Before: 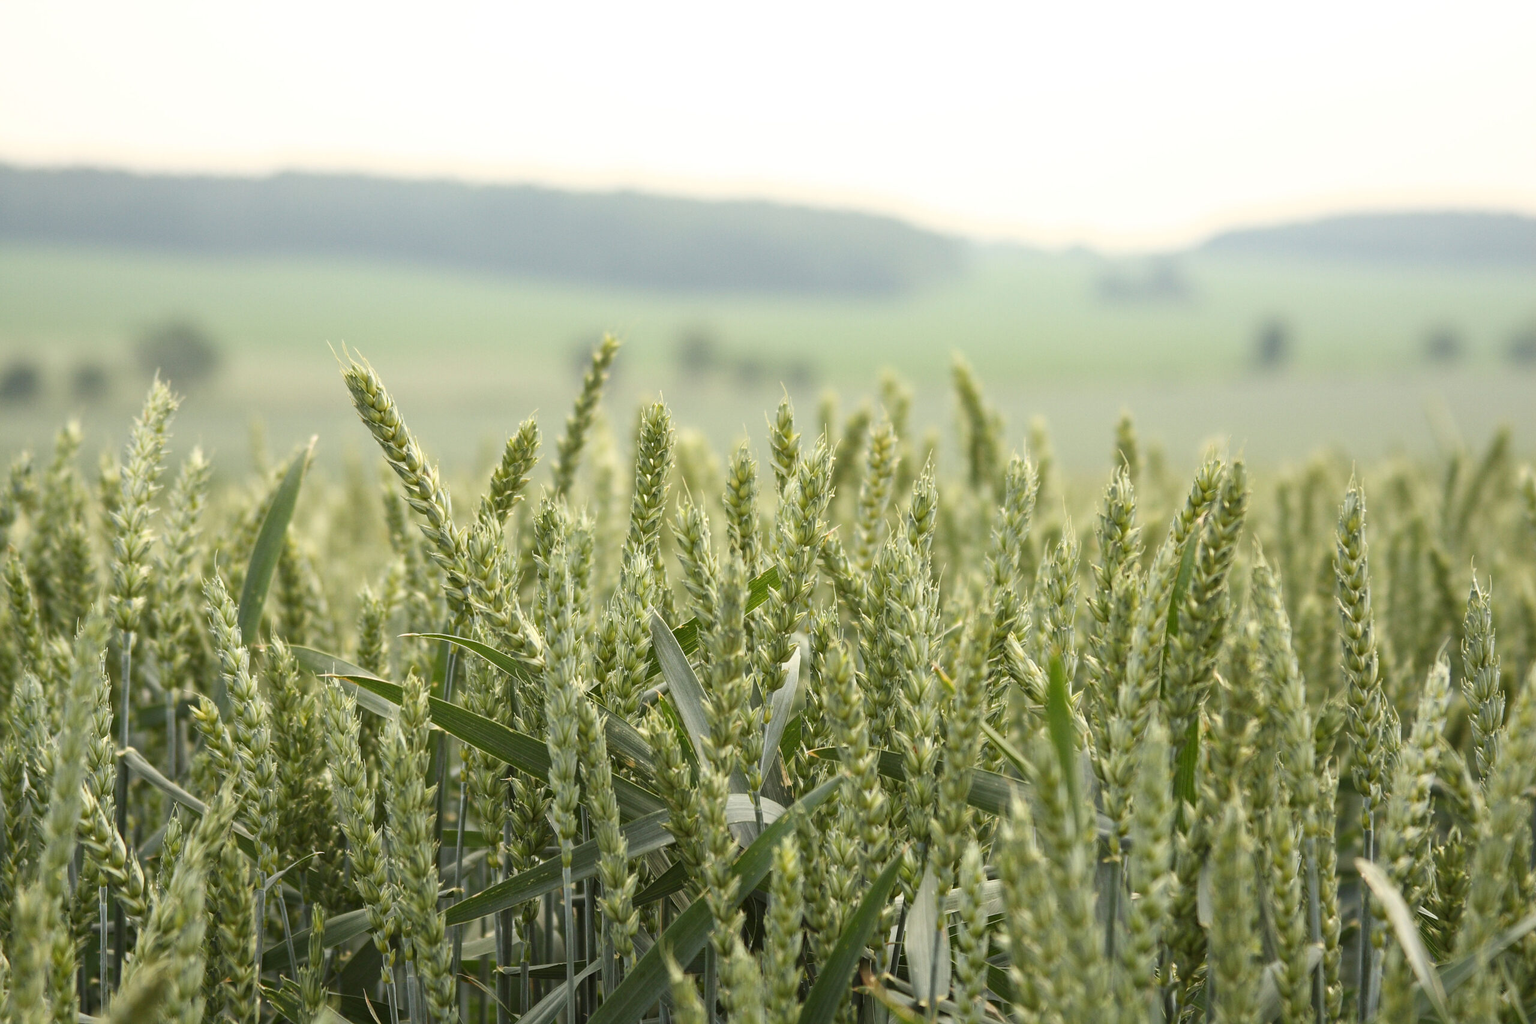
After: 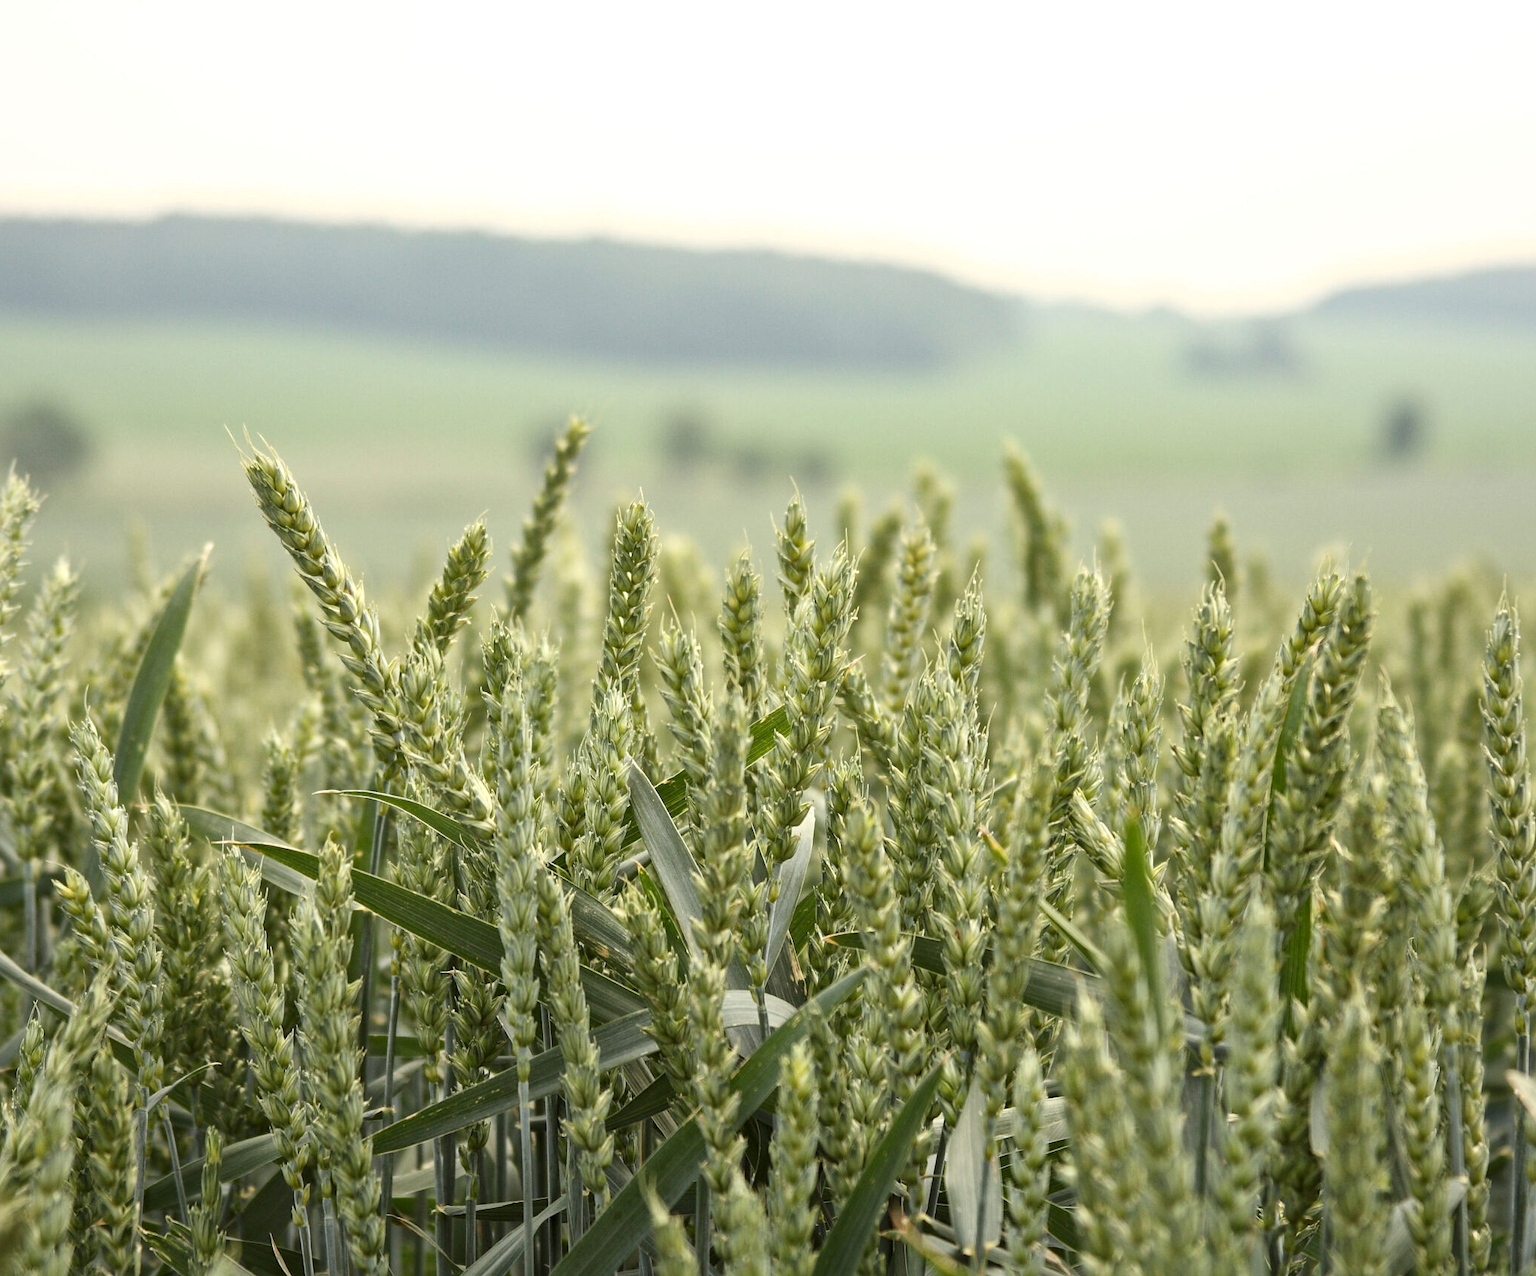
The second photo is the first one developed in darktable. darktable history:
crop and rotate: left 9.597%, right 10.195%
local contrast: mode bilateral grid, contrast 30, coarseness 25, midtone range 0.2
